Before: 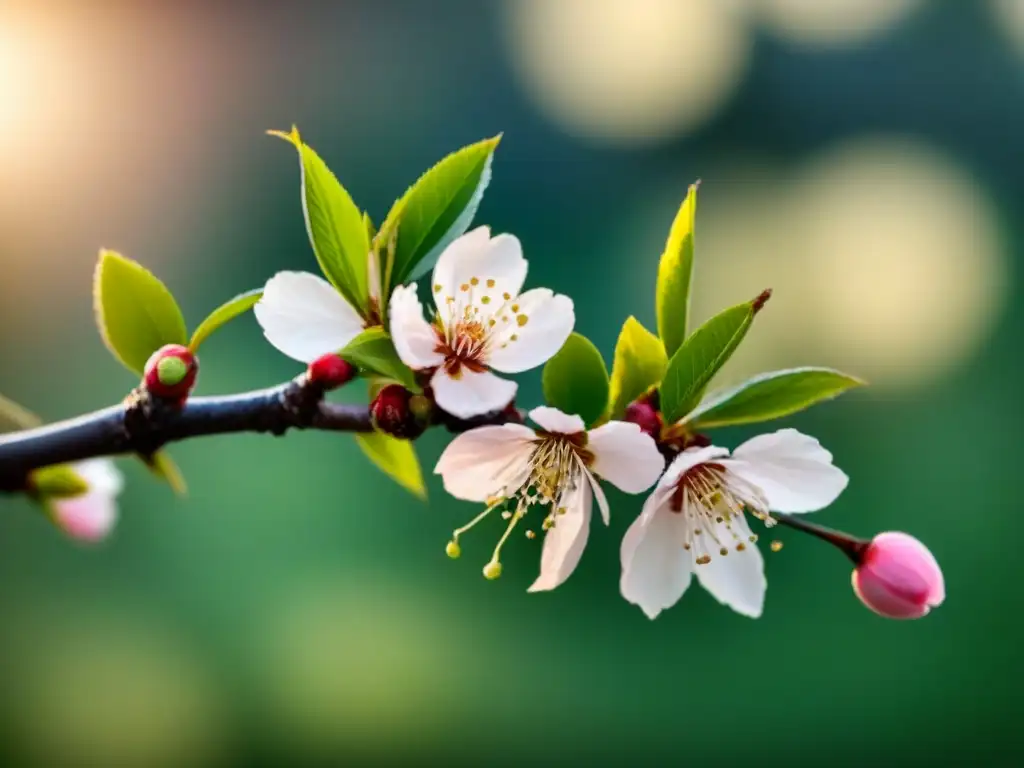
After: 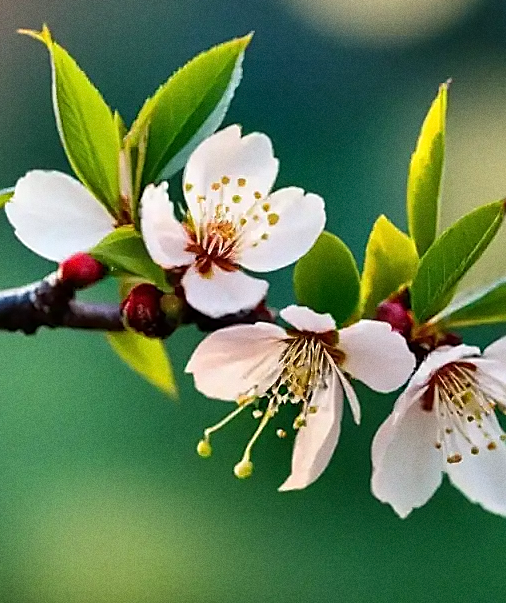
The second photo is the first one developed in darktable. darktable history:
crop and rotate: angle 0.02°, left 24.353%, top 13.219%, right 26.156%, bottom 8.224%
sharpen: radius 1.4, amount 1.25, threshold 0.7
grain: on, module defaults
